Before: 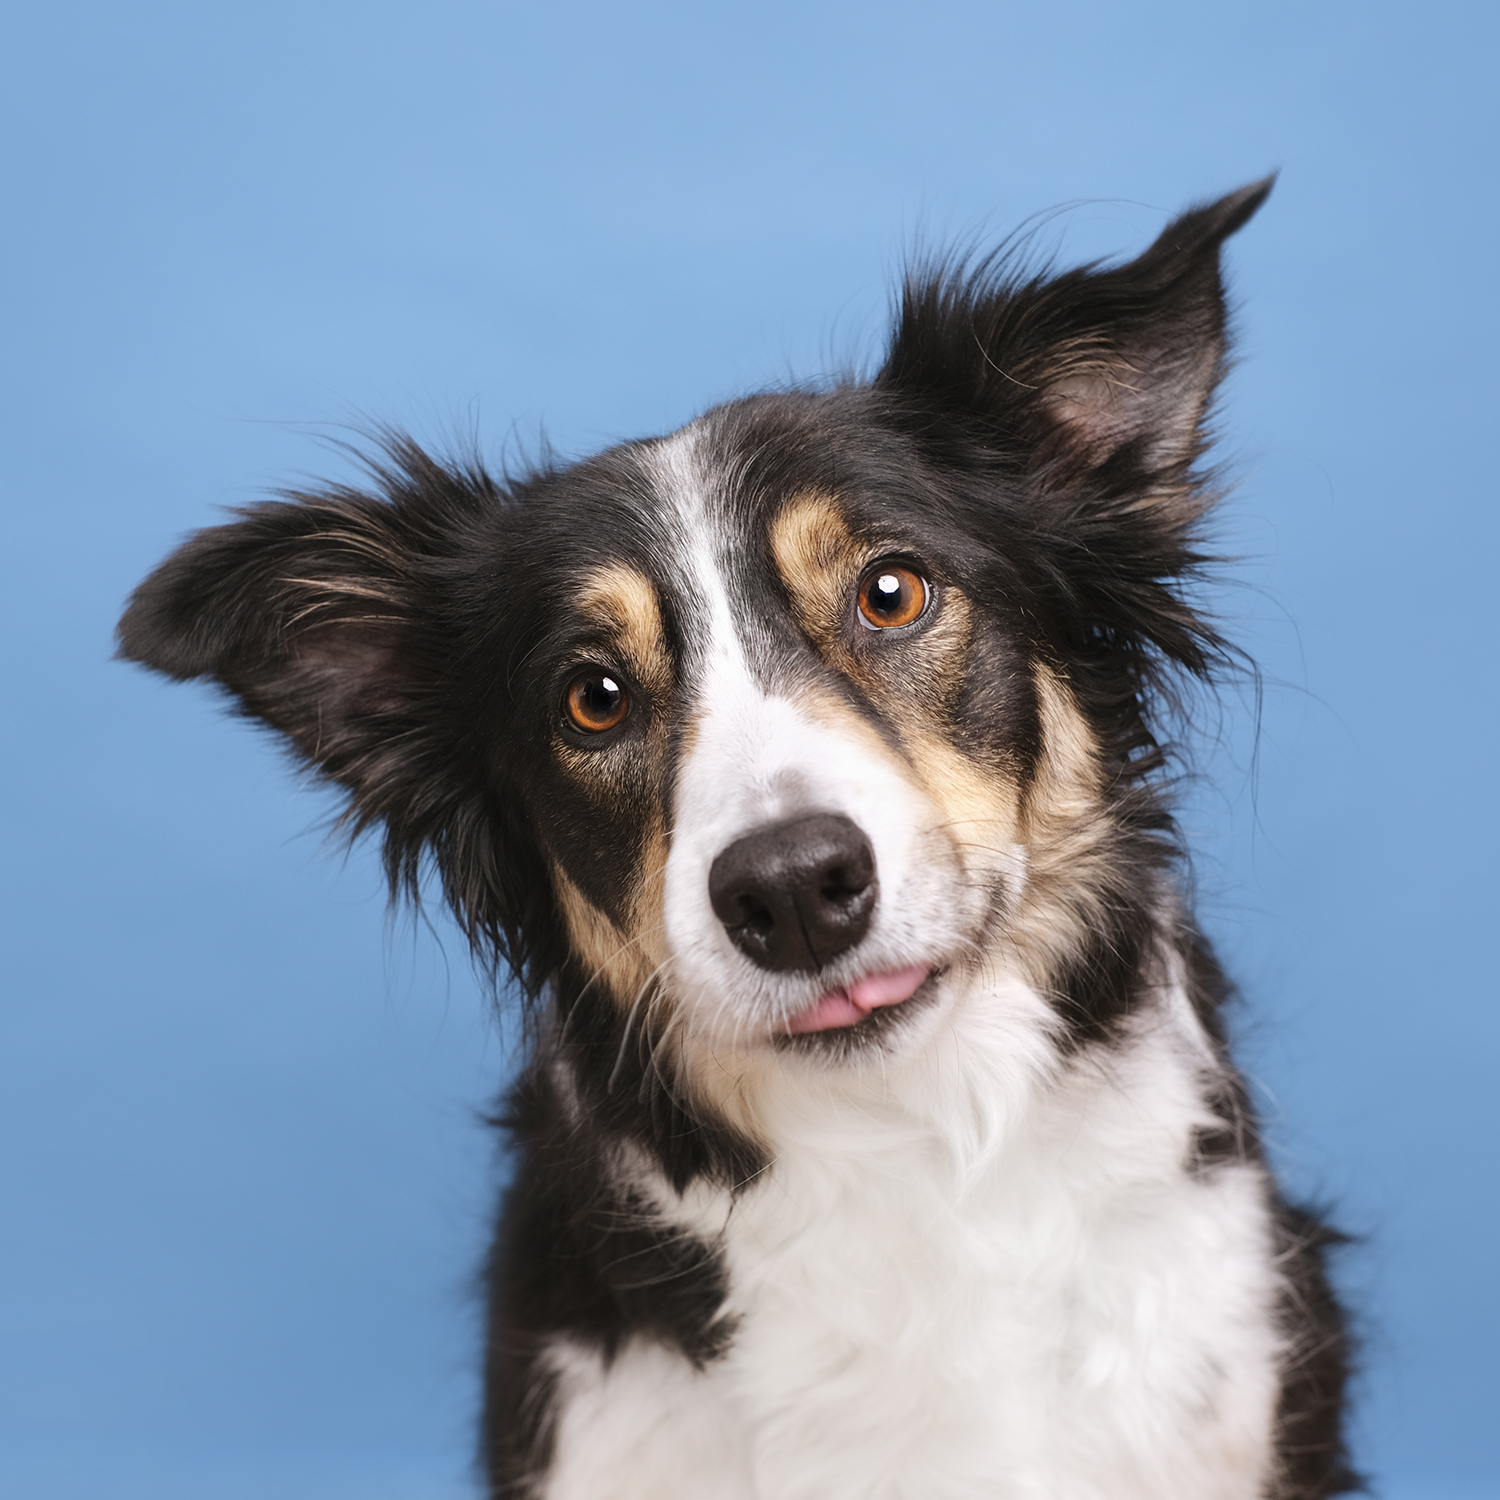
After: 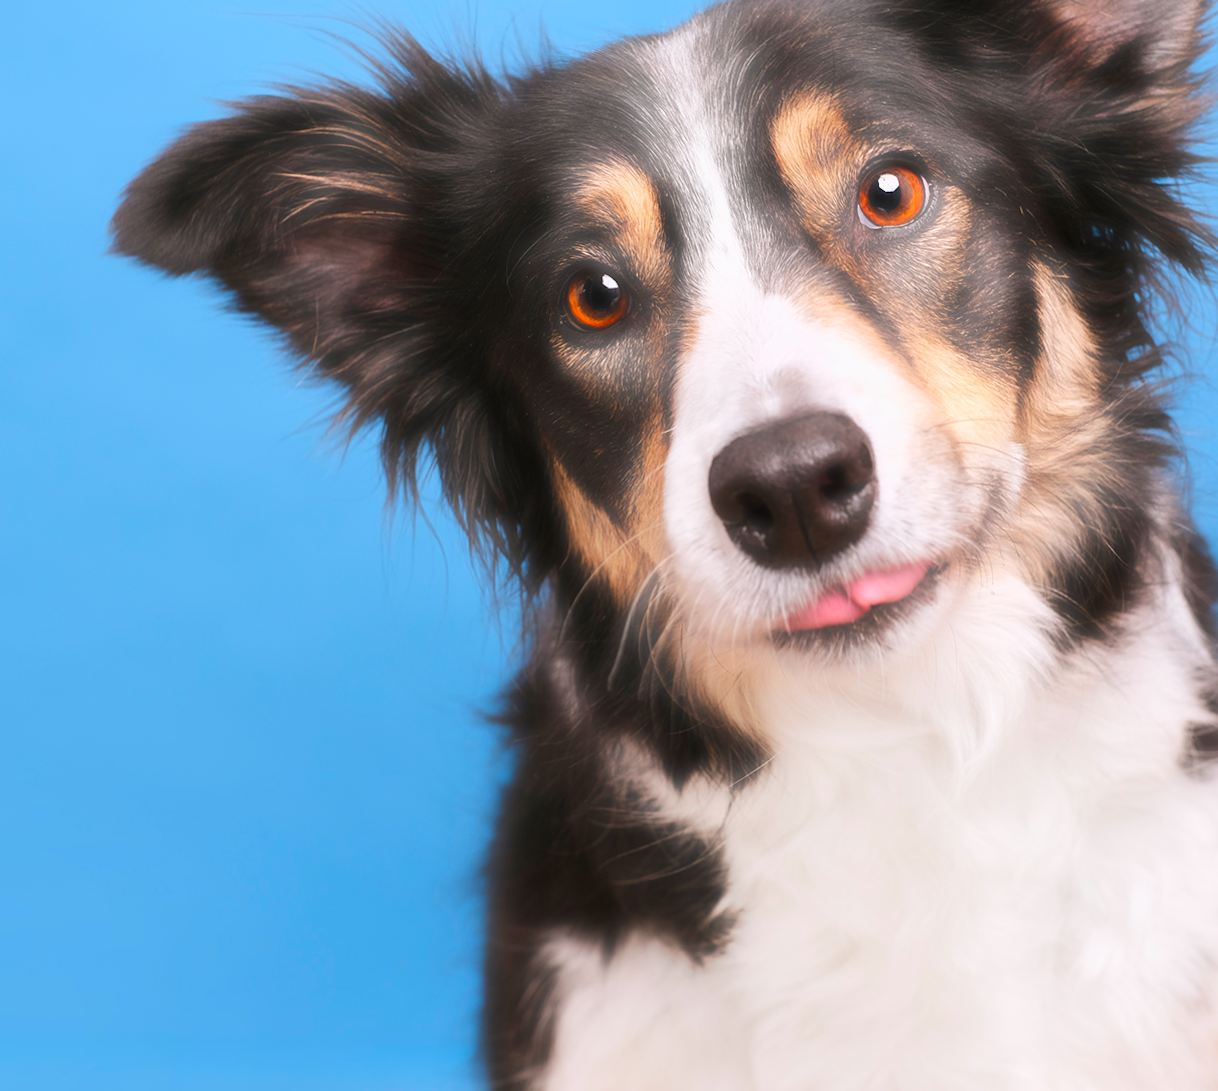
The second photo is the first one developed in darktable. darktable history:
contrast brightness saturation: brightness -0.02, saturation 0.35
crop: top 26.531%, right 17.959%
haze removal: strength -0.9, distance 0.225, compatibility mode true, adaptive false
color balance rgb: perceptual saturation grading › global saturation 30%, global vibrance 20%
rotate and perspective: rotation 0.174°, lens shift (vertical) 0.013, lens shift (horizontal) 0.019, shear 0.001, automatic cropping original format, crop left 0.007, crop right 0.991, crop top 0.016, crop bottom 0.997
